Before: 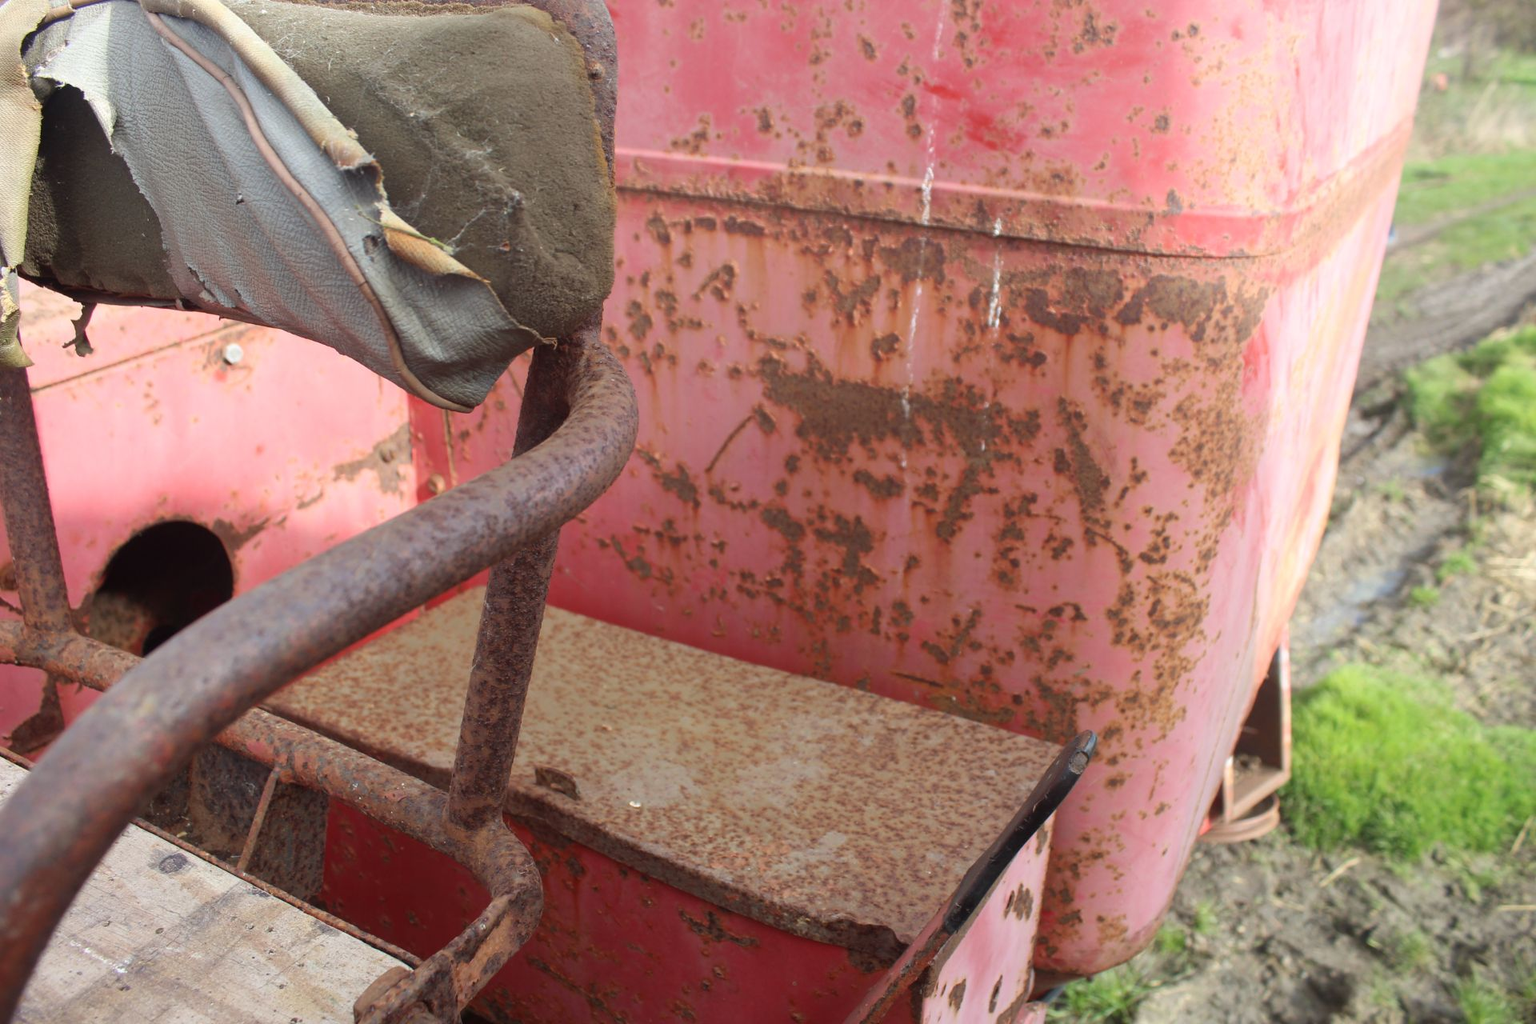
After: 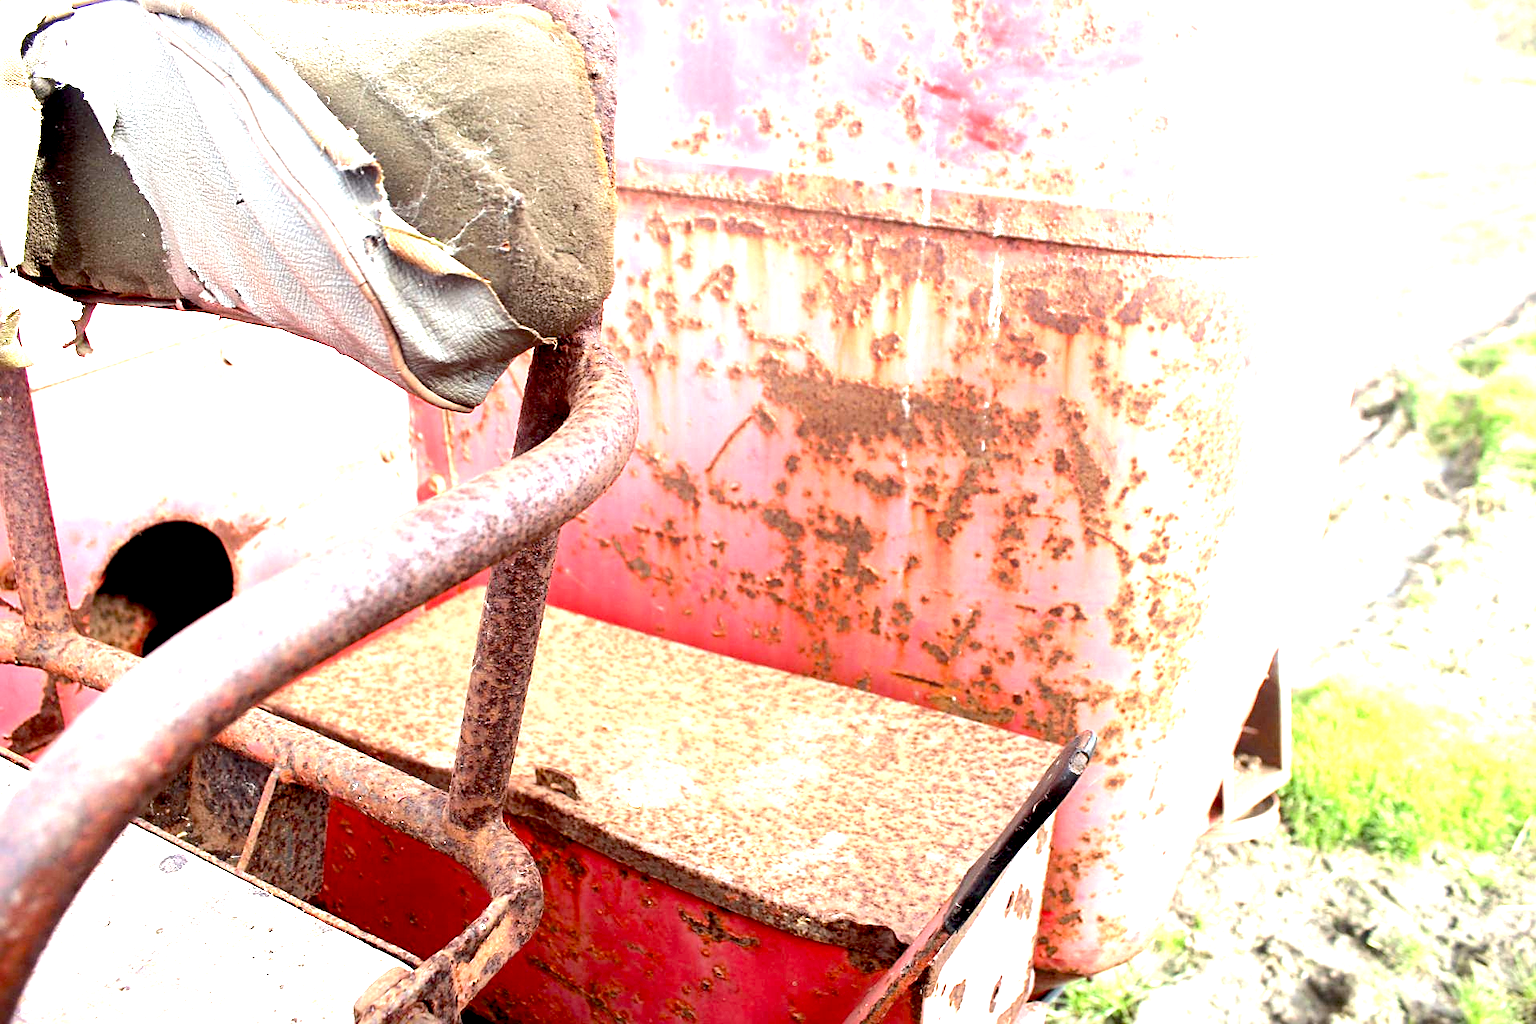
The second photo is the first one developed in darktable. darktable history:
tone equalizer: -8 EV -0.394 EV, -7 EV -0.37 EV, -6 EV -0.315 EV, -5 EV -0.25 EV, -3 EV 0.246 EV, -2 EV 0.36 EV, -1 EV 0.414 EV, +0 EV 0.446 EV, edges refinement/feathering 500, mask exposure compensation -1.57 EV, preserve details no
exposure: black level correction 0.014, exposure 1.783 EV, compensate highlight preservation false
sharpen: on, module defaults
